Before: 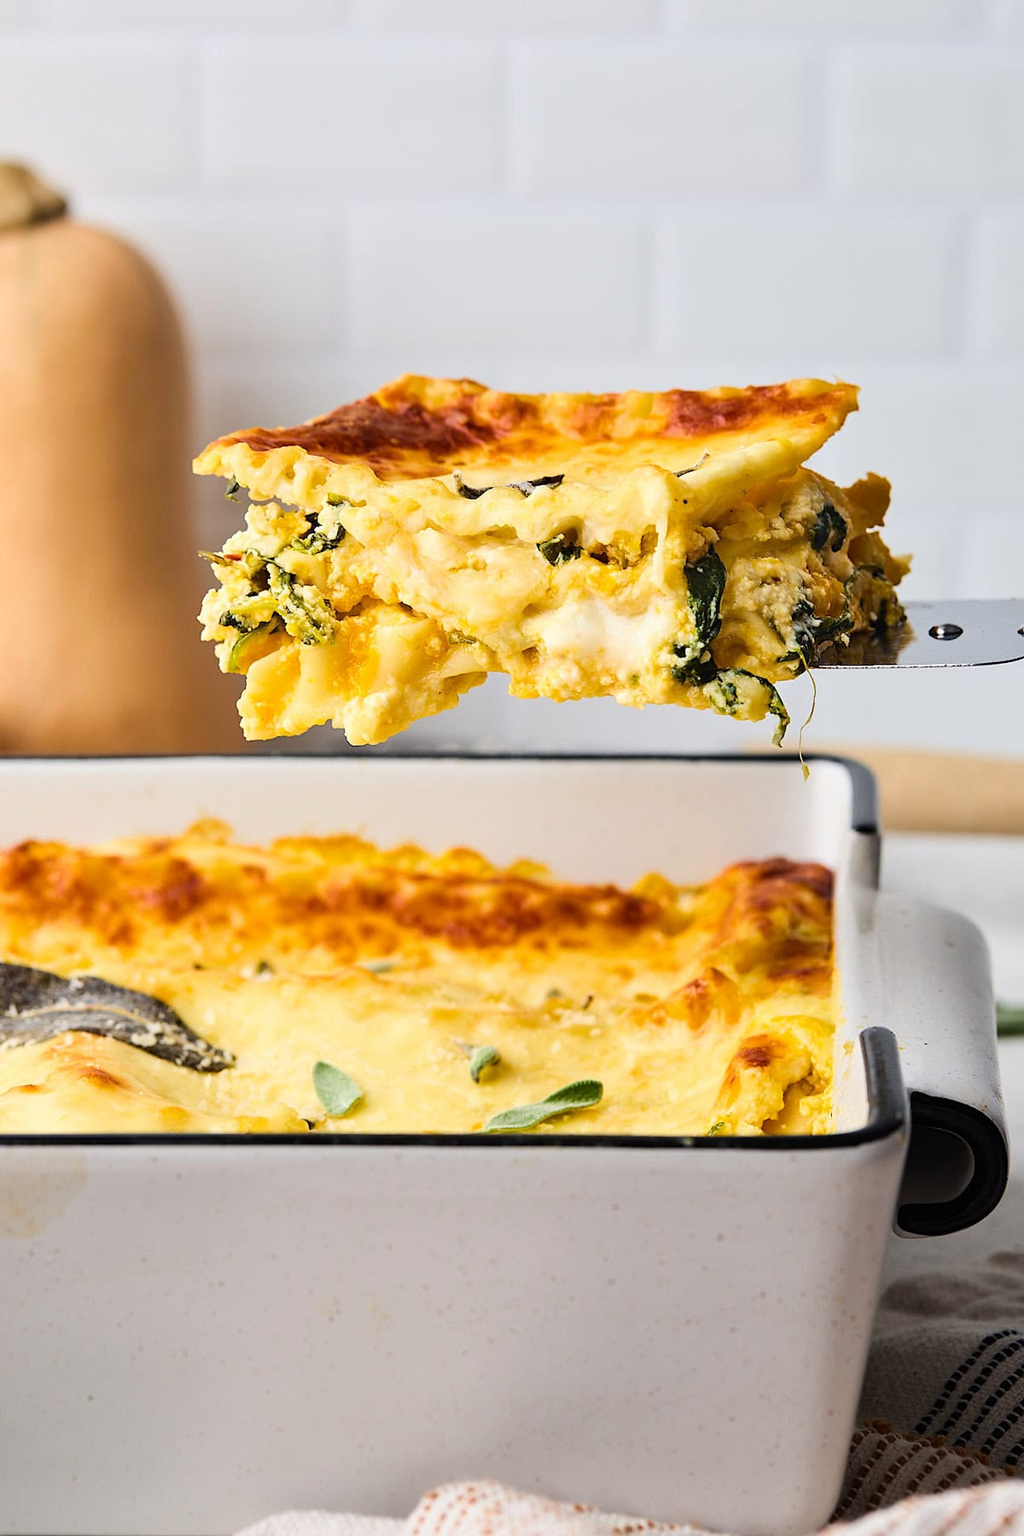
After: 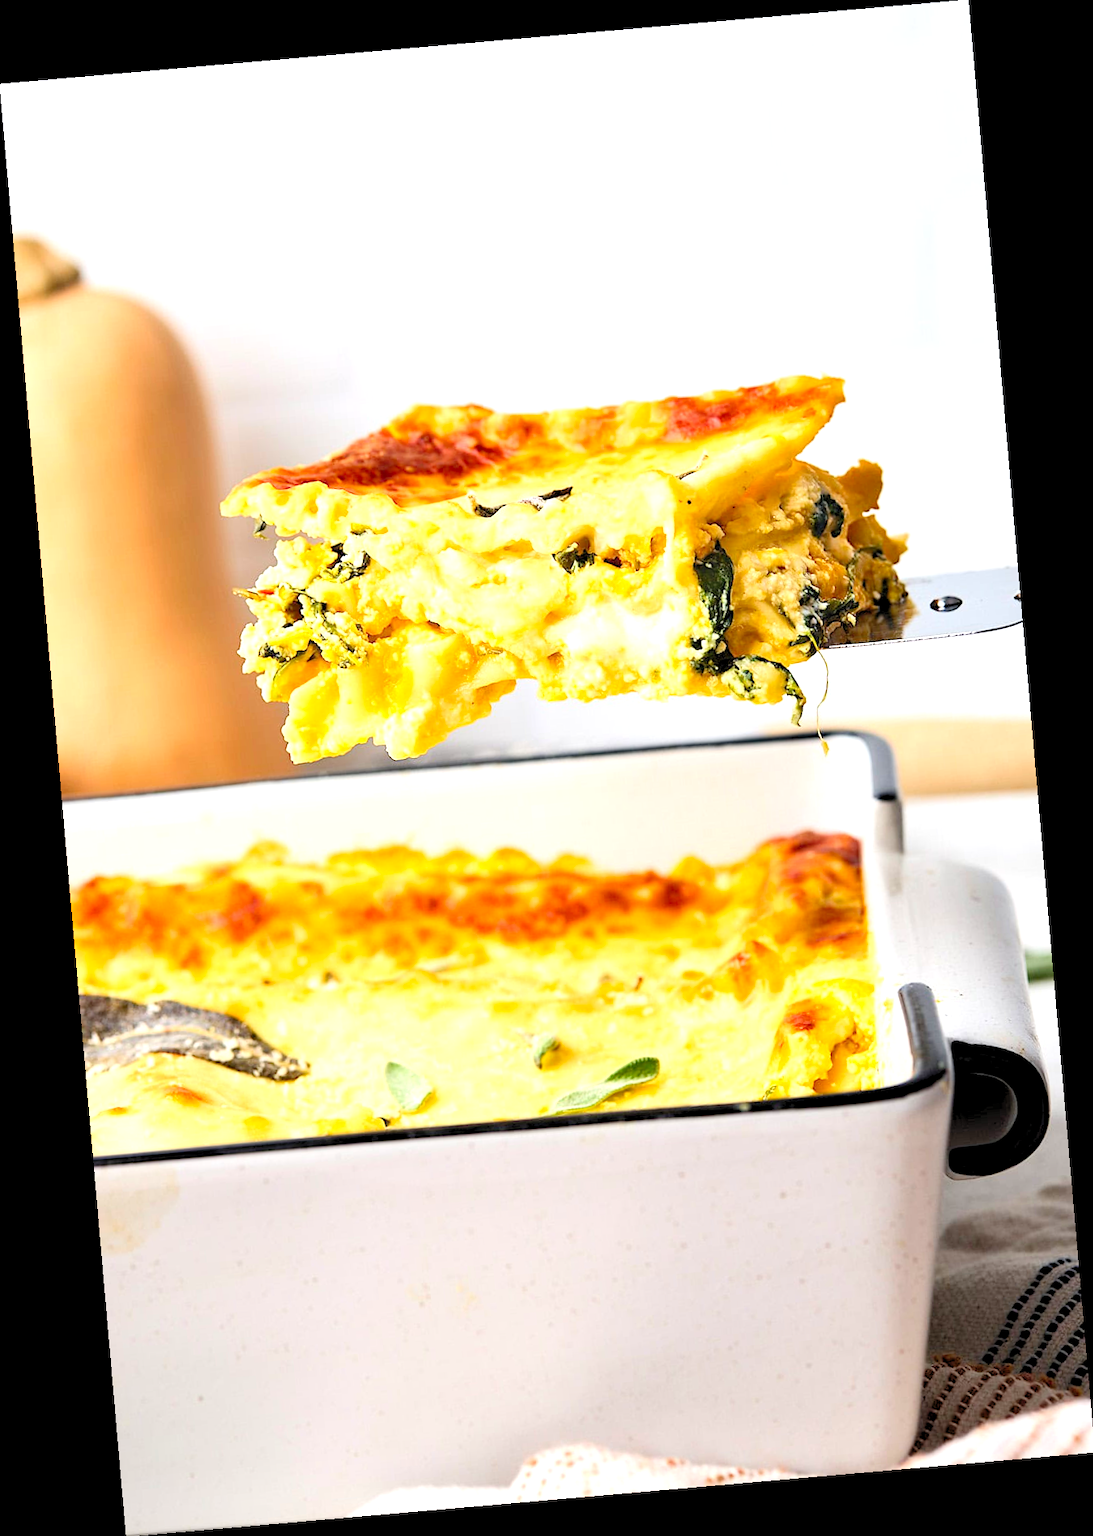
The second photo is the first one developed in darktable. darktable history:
levels: levels [0.036, 0.364, 0.827]
rotate and perspective: rotation -4.98°, automatic cropping off
